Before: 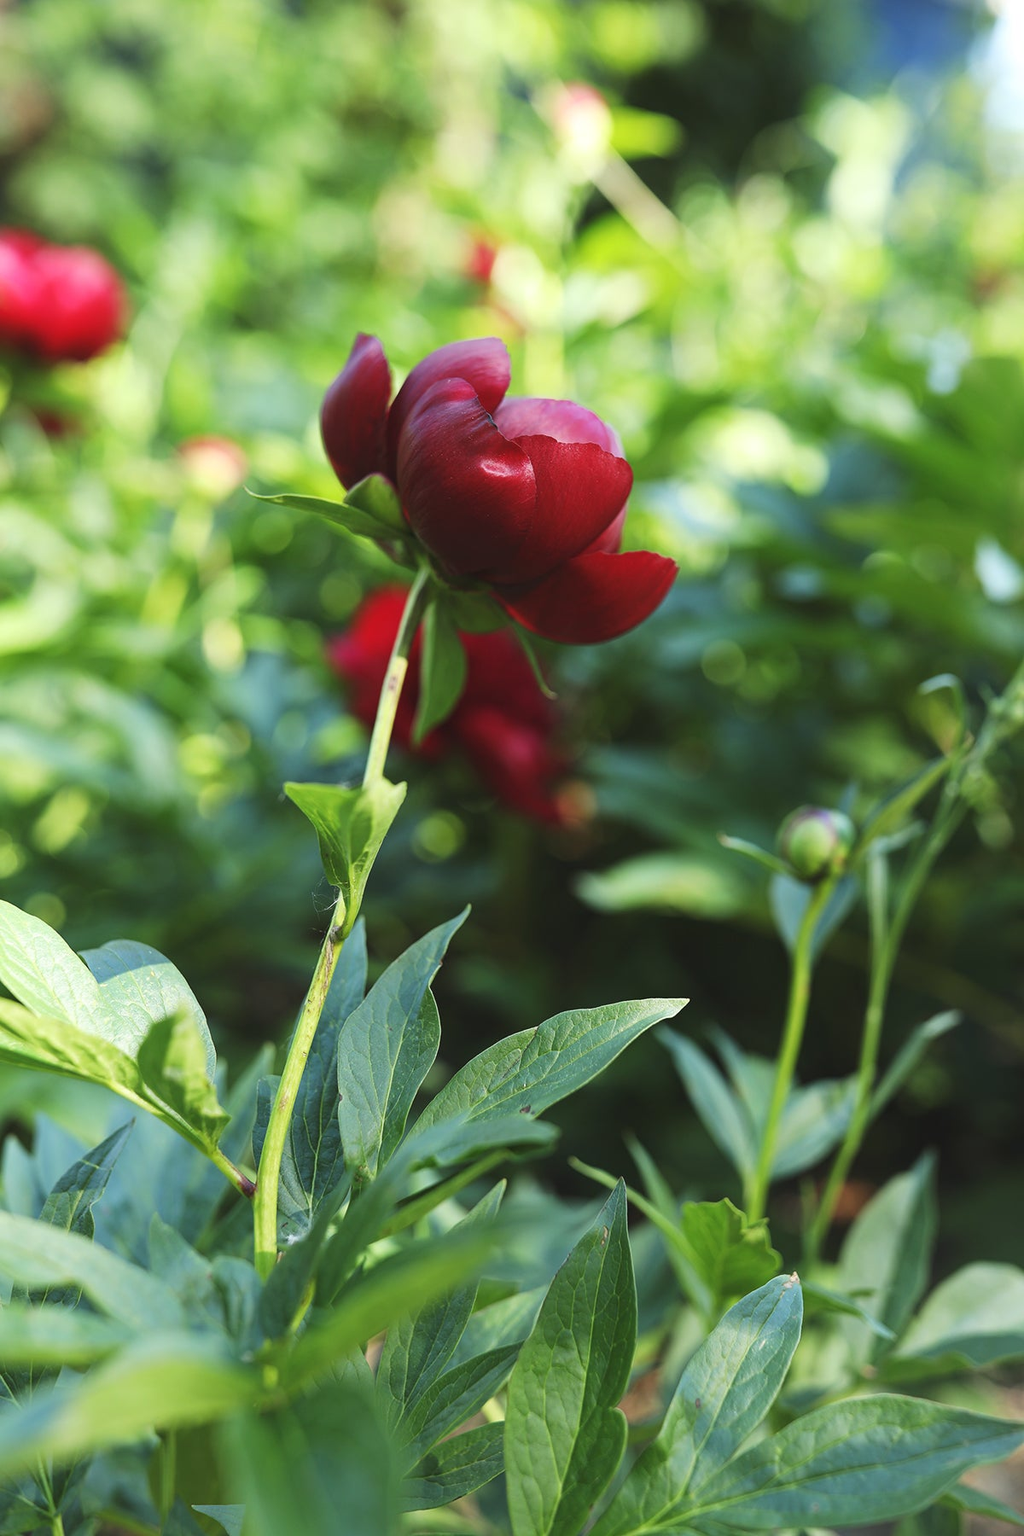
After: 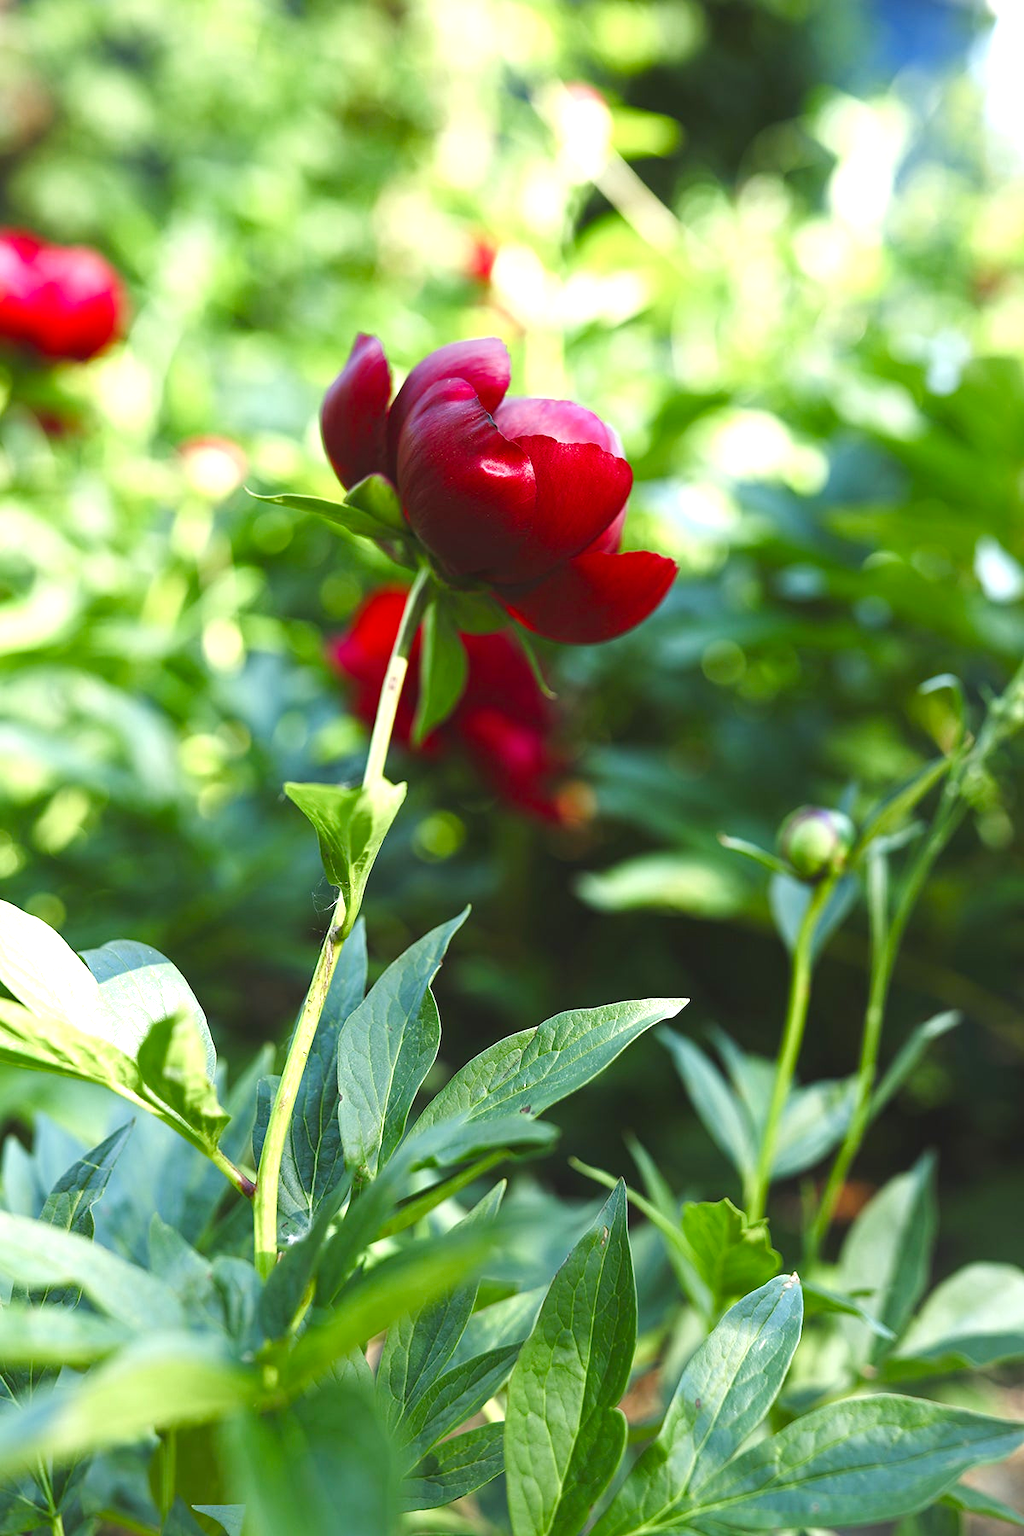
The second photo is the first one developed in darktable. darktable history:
color balance rgb: perceptual saturation grading › global saturation 0.812%, perceptual saturation grading › highlights -17.613%, perceptual saturation grading › mid-tones 33.685%, perceptual saturation grading › shadows 50.446%, perceptual brilliance grading › global brilliance 17.942%, global vibrance -23.241%
